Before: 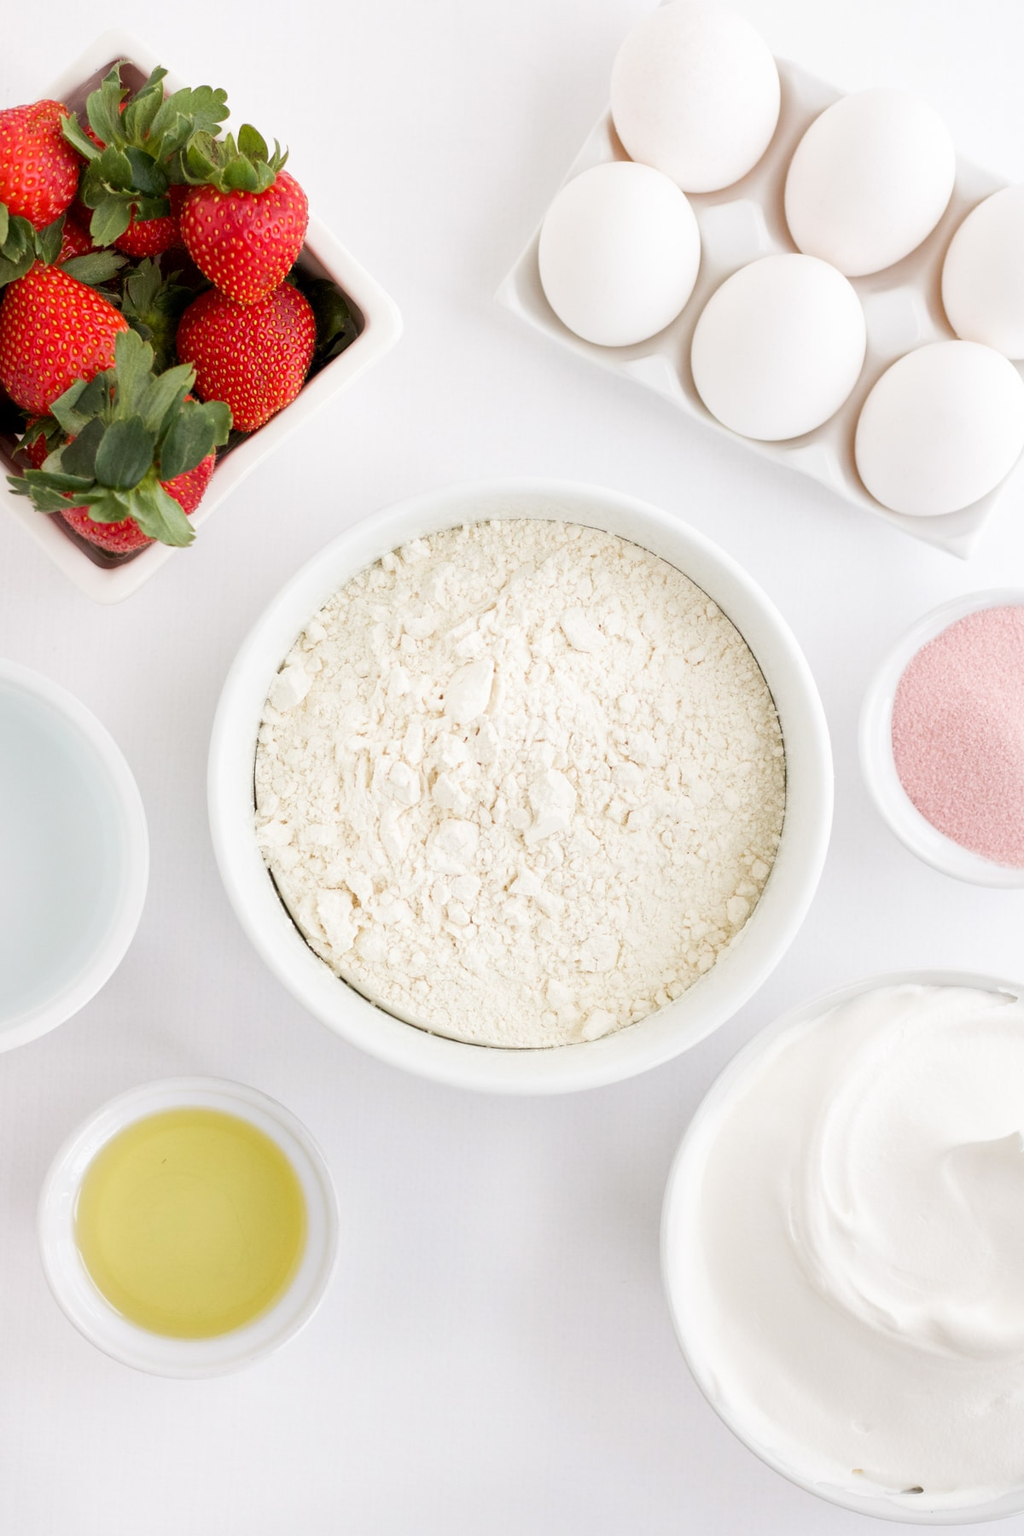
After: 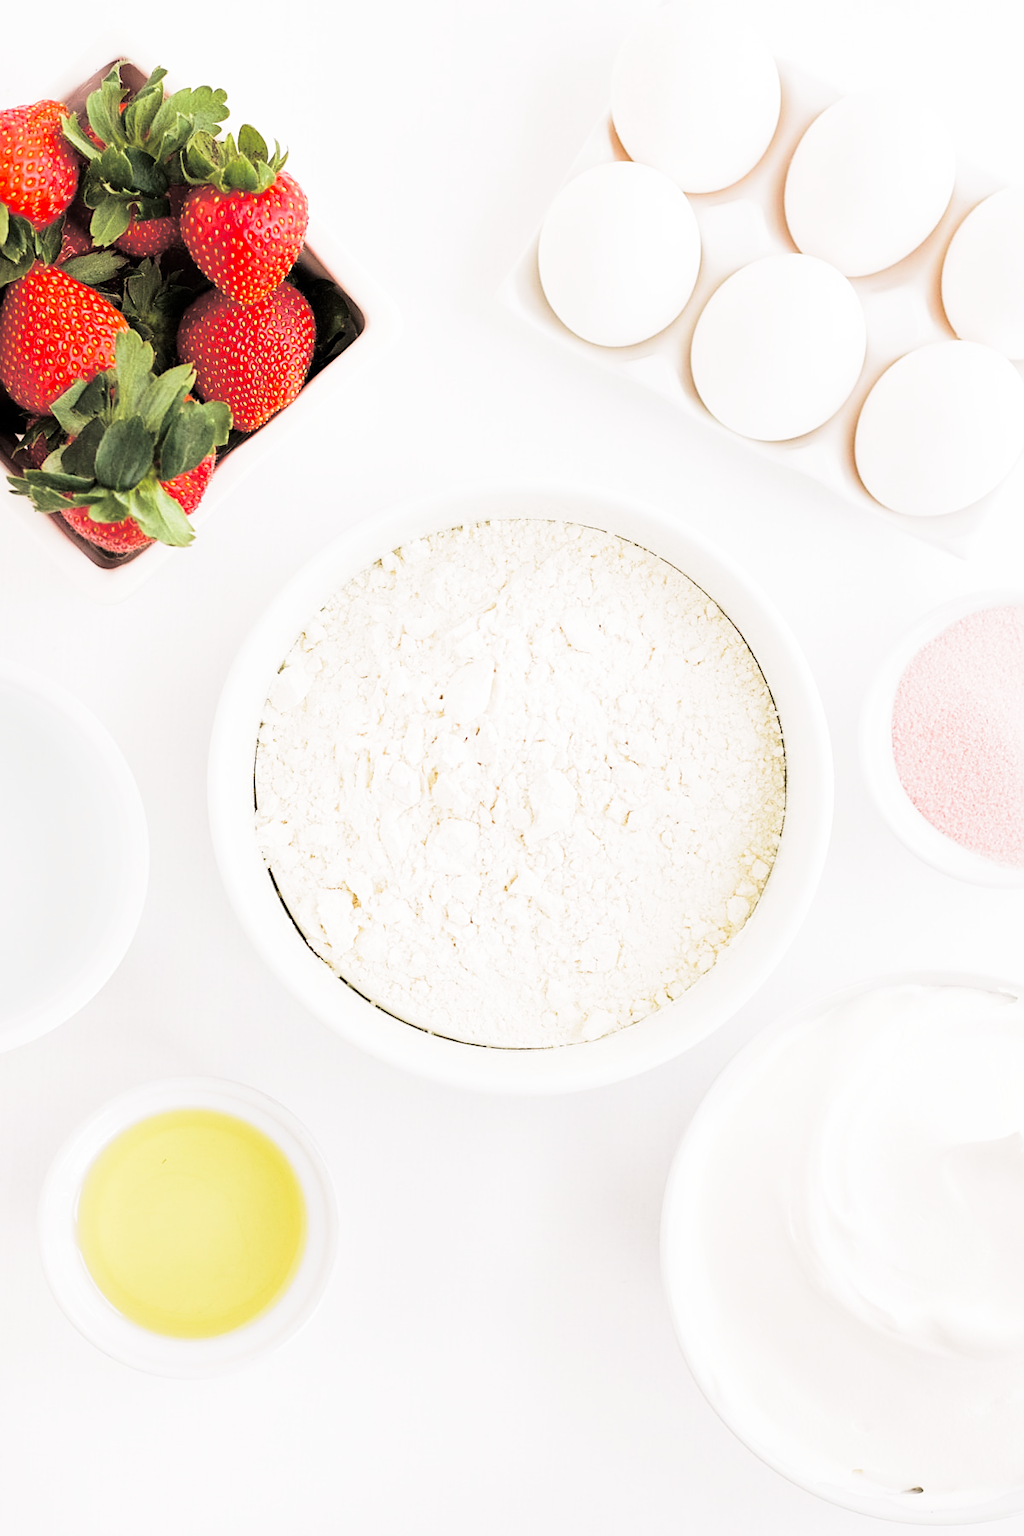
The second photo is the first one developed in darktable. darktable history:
base curve: curves: ch0 [(0, 0) (0.028, 0.03) (0.121, 0.232) (0.46, 0.748) (0.859, 0.968) (1, 1)], preserve colors none
split-toning: shadows › hue 36°, shadows › saturation 0.05, highlights › hue 10.8°, highlights › saturation 0.15, compress 40%
sharpen: on, module defaults
velvia: on, module defaults
